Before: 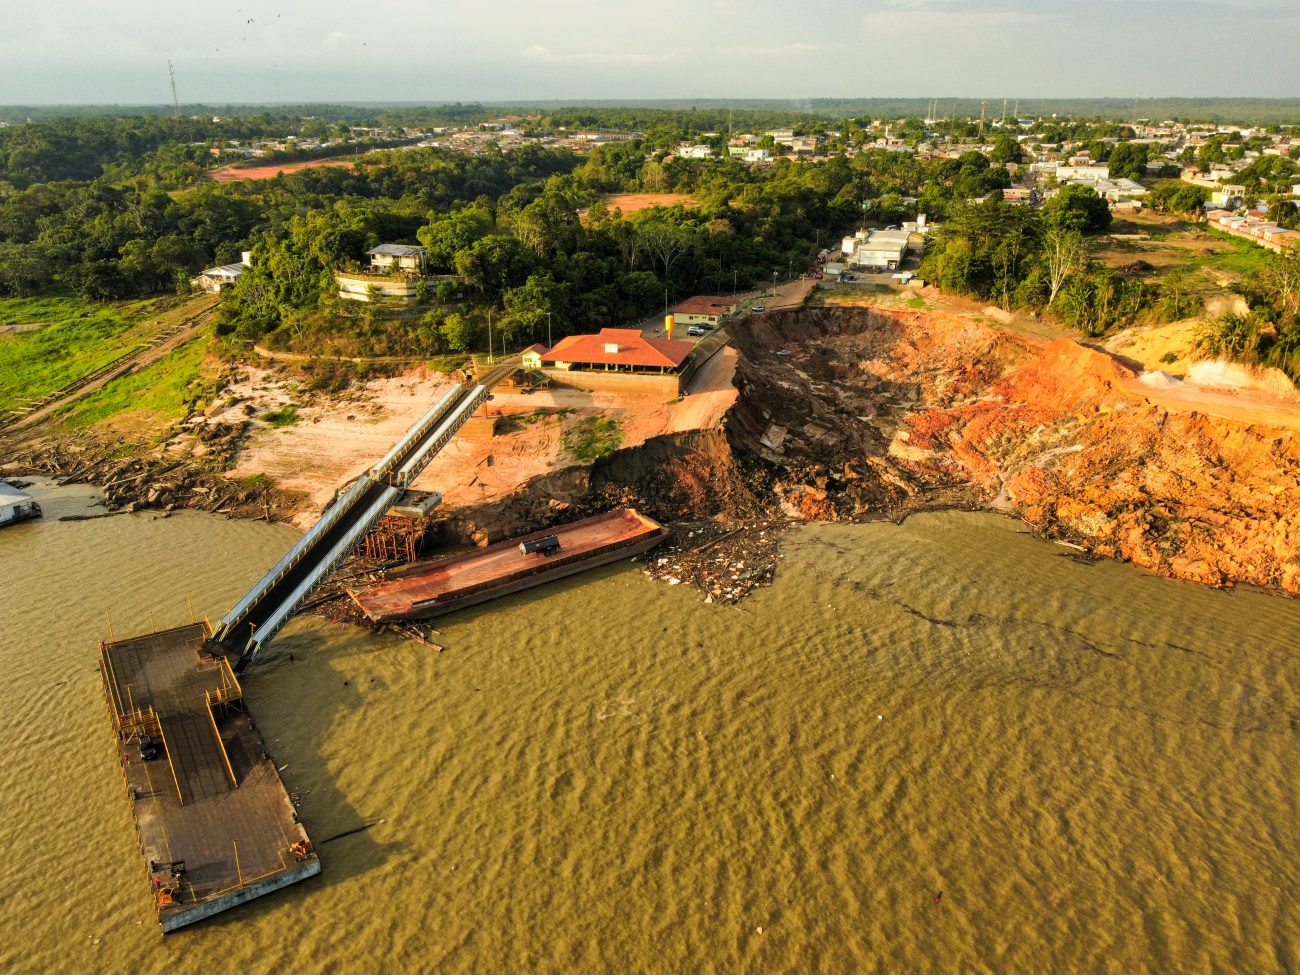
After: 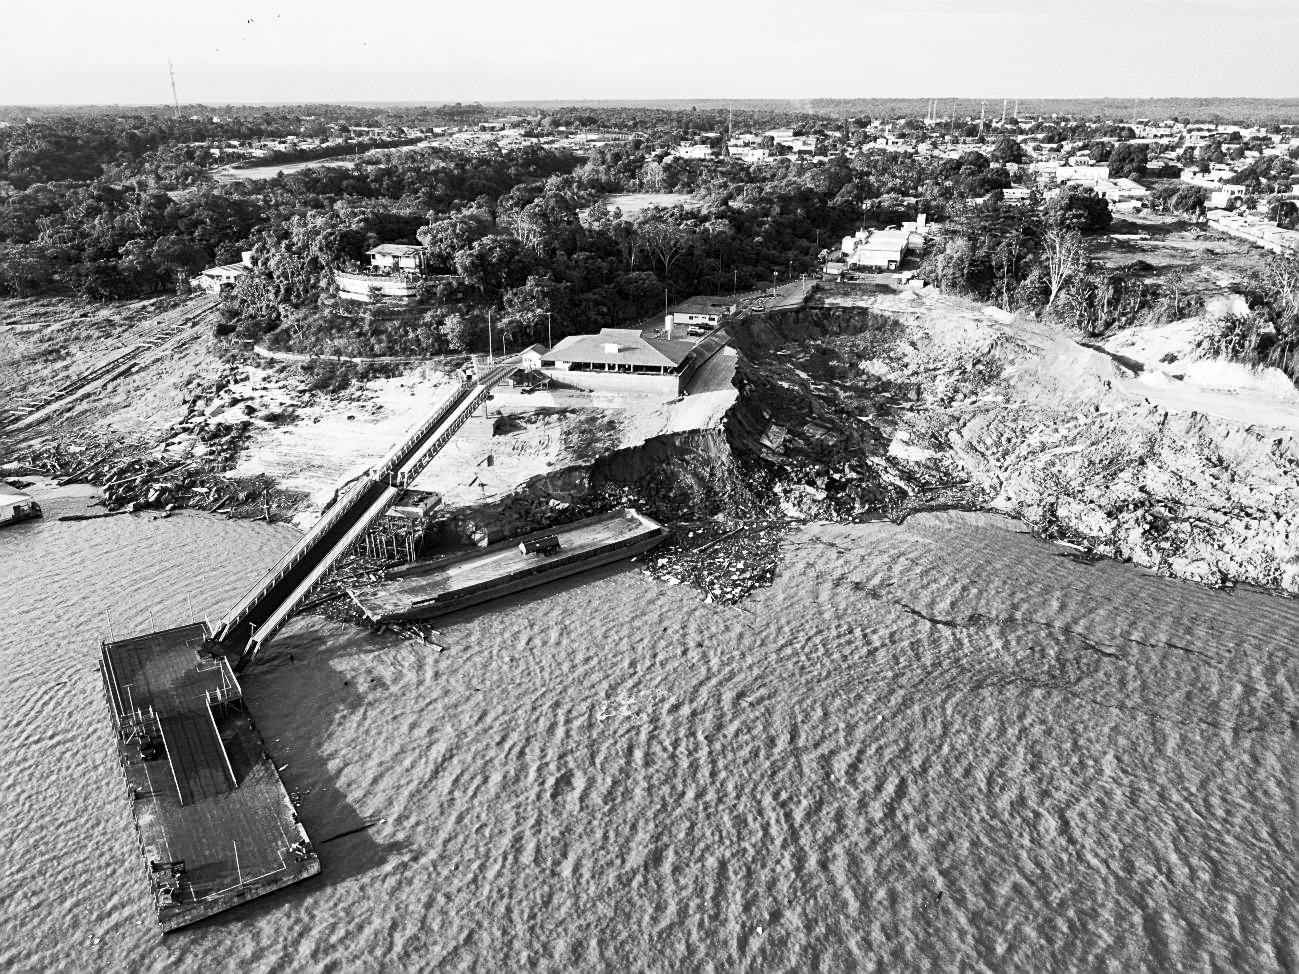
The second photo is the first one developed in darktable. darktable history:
color balance: input saturation 80.07%
color zones: curves: ch2 [(0, 0.5) (0.084, 0.497) (0.323, 0.335) (0.4, 0.497) (1, 0.5)], process mode strong
sharpen: on, module defaults
contrast brightness saturation: contrast 0.53, brightness 0.47, saturation -1
exposure: exposure -0.462 EV, compensate highlight preservation false
monochrome: size 1
local contrast: mode bilateral grid, contrast 20, coarseness 50, detail 120%, midtone range 0.2
